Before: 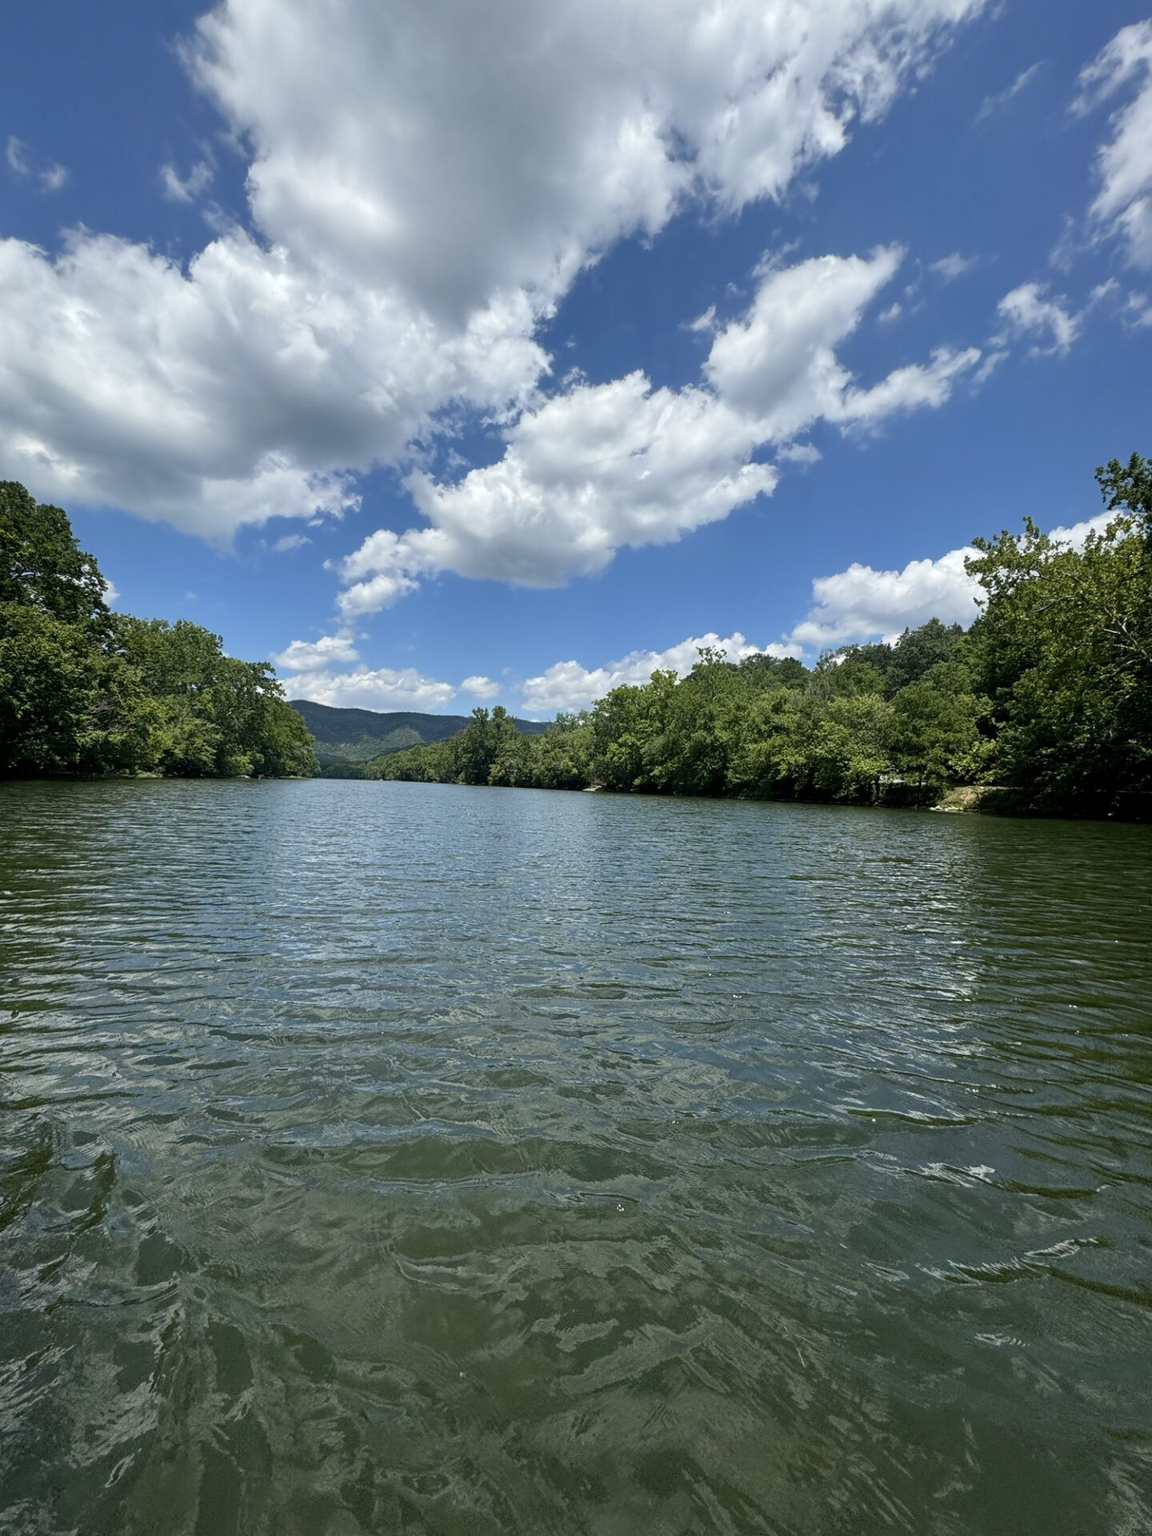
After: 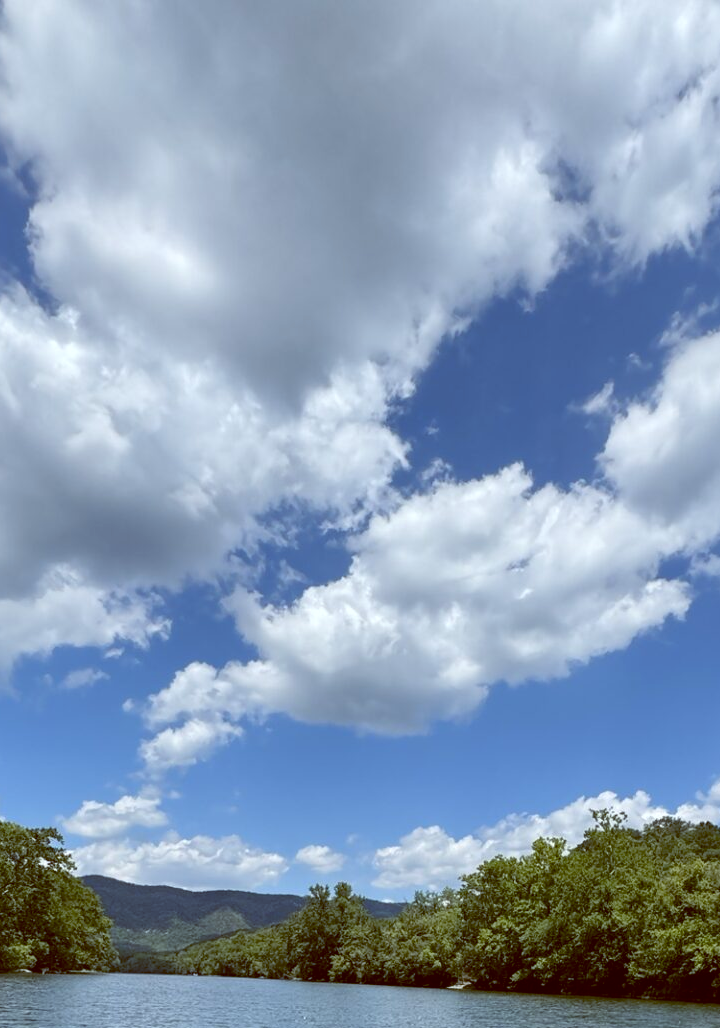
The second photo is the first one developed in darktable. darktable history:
crop: left 19.556%, right 30.401%, bottom 46.458%
color balance: lift [1, 1.015, 1.004, 0.985], gamma [1, 0.958, 0.971, 1.042], gain [1, 0.956, 0.977, 1.044]
